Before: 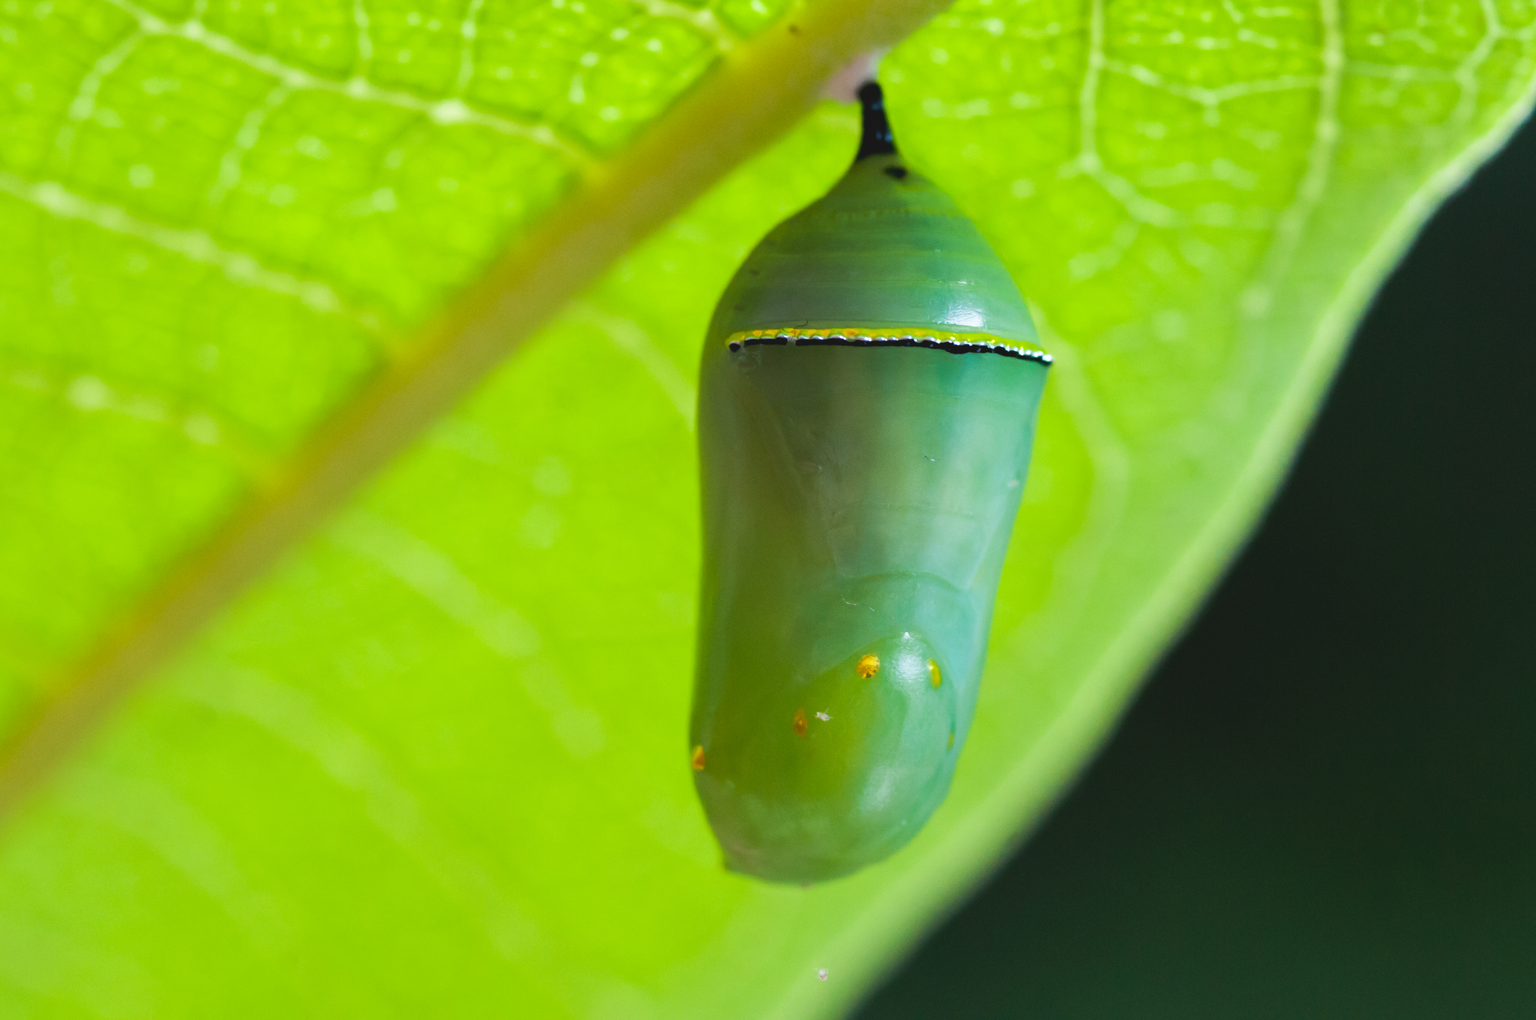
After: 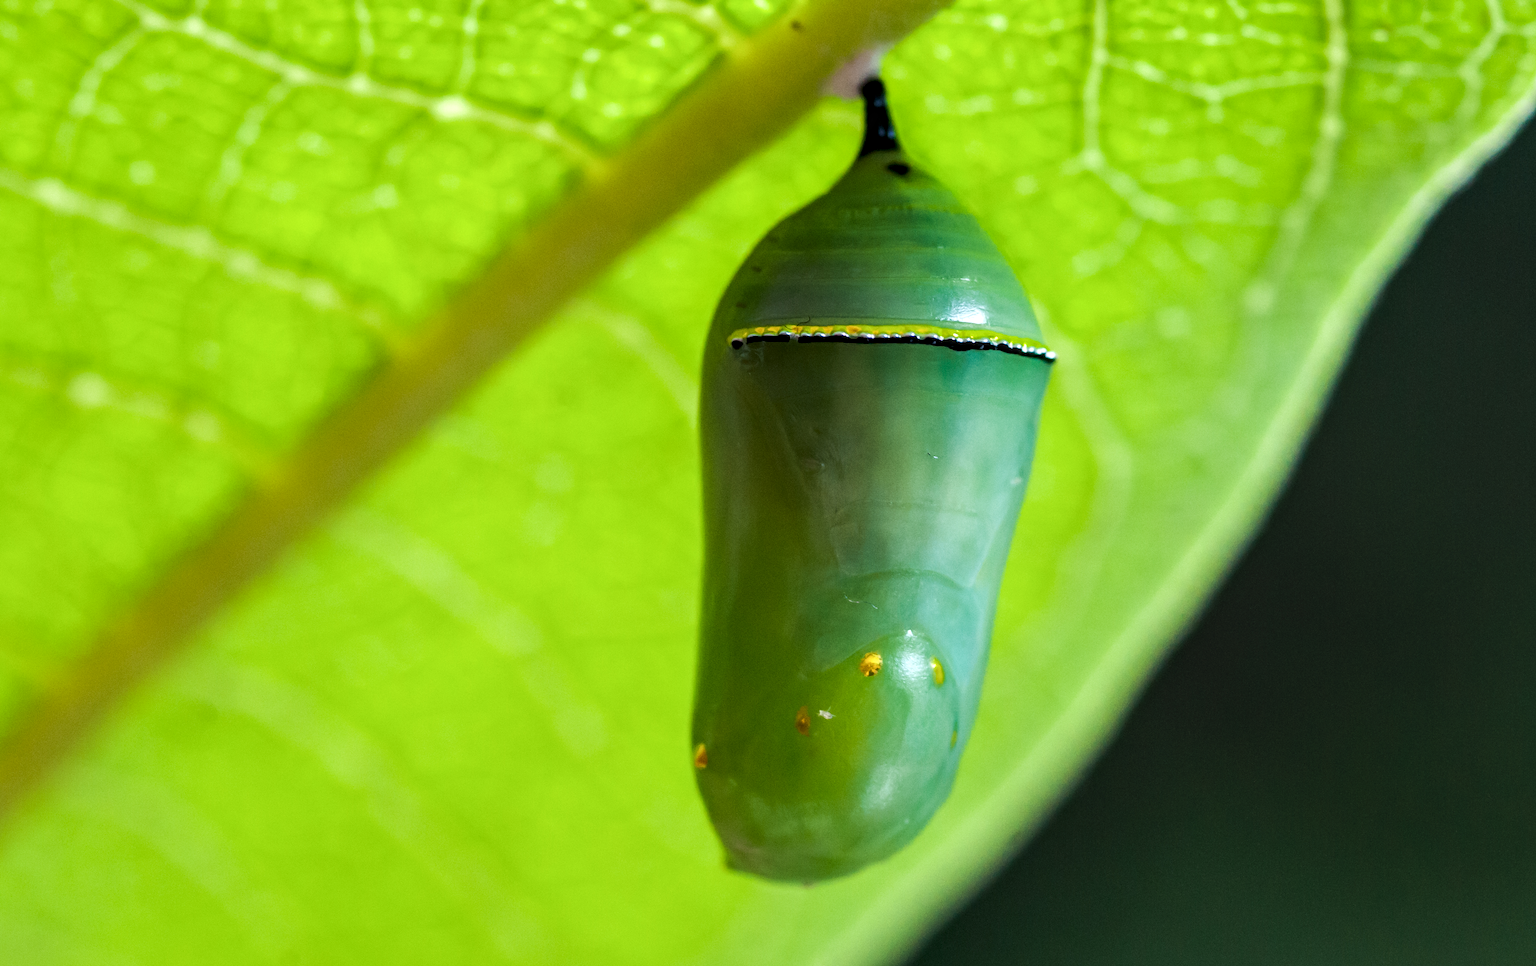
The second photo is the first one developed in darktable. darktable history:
sharpen: amount 0.2
local contrast: detail 160%
crop: top 0.448%, right 0.264%, bottom 5.045%
